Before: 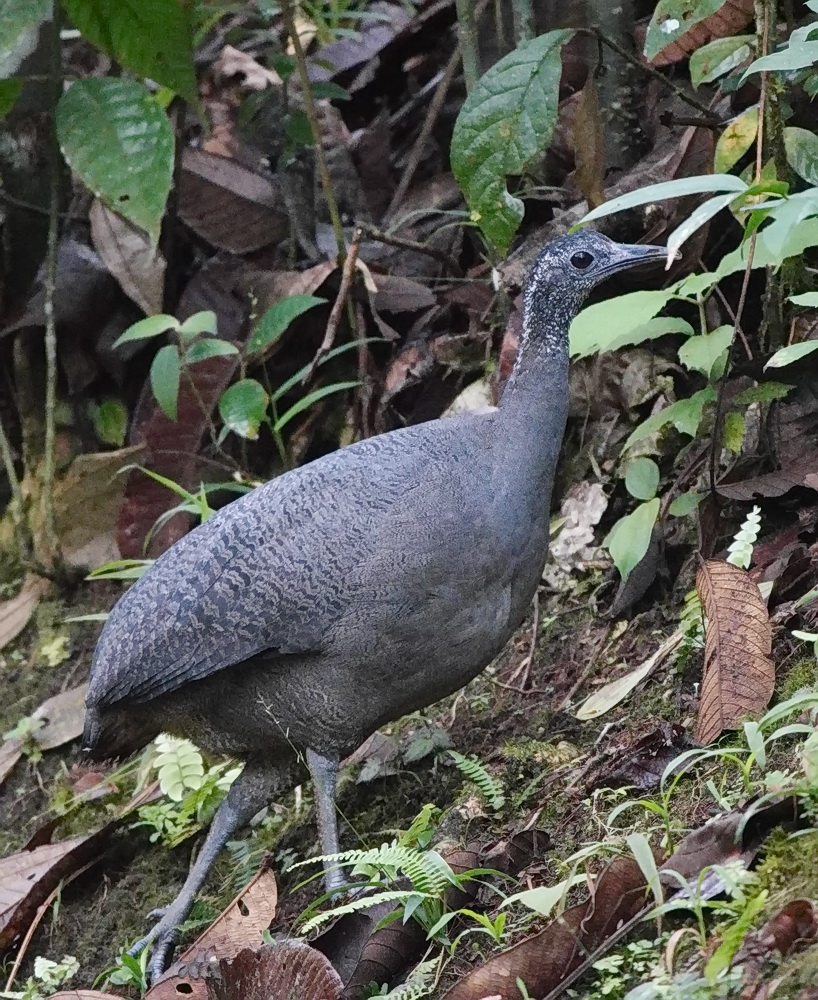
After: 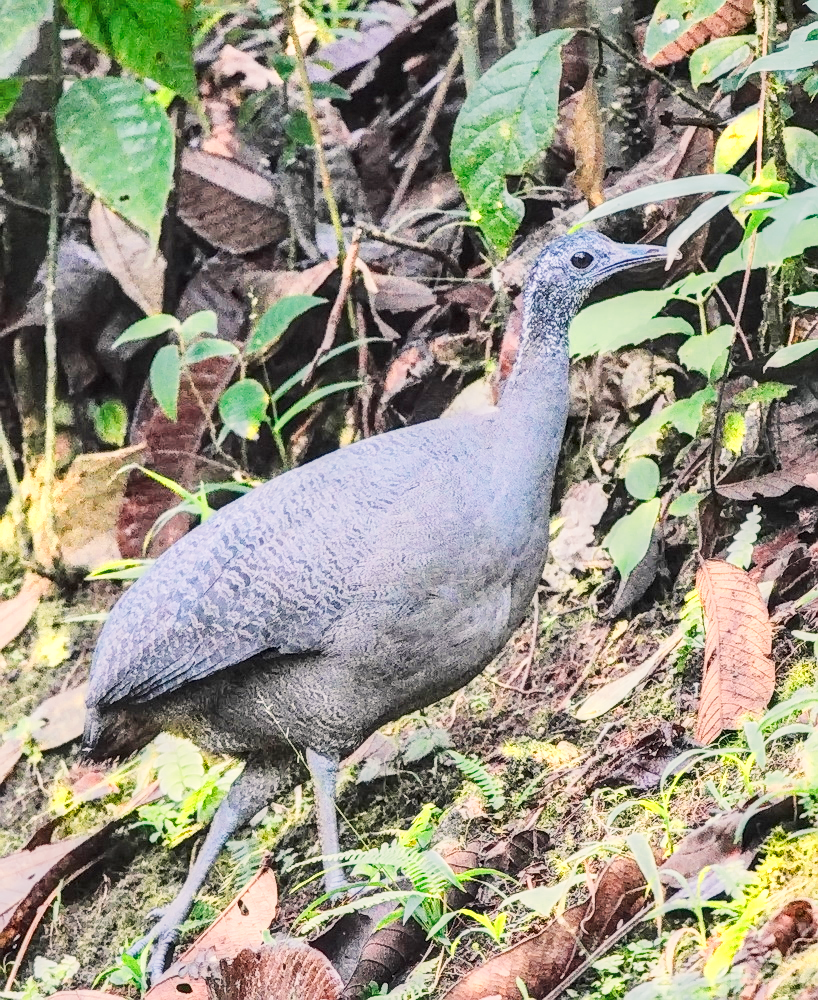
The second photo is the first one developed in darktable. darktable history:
color balance rgb: highlights gain › chroma 1.576%, highlights gain › hue 54.86°, perceptual saturation grading › global saturation 30.528%, perceptual brilliance grading › global brilliance 9.417%
tone equalizer: -7 EV 0.148 EV, -6 EV 0.632 EV, -5 EV 1.15 EV, -4 EV 1.3 EV, -3 EV 1.13 EV, -2 EV 0.6 EV, -1 EV 0.165 EV, edges refinement/feathering 500, mask exposure compensation -1.57 EV, preserve details no
contrast brightness saturation: contrast 0.226, brightness 0.099, saturation 0.29
color zones: curves: ch0 [(0.018, 0.548) (0.224, 0.64) (0.425, 0.447) (0.675, 0.575) (0.732, 0.579)]; ch1 [(0.066, 0.487) (0.25, 0.5) (0.404, 0.43) (0.75, 0.421) (0.956, 0.421)]; ch2 [(0.044, 0.561) (0.215, 0.465) (0.399, 0.544) (0.465, 0.548) (0.614, 0.447) (0.724, 0.43) (0.882, 0.623) (0.956, 0.632)]
filmic rgb: black relative exposure -13.93 EV, white relative exposure 7.99 EV, hardness 3.73, latitude 49.56%, contrast 0.503
local contrast: detail 150%
tone curve: curves: ch0 [(0, 0) (0.003, 0.045) (0.011, 0.051) (0.025, 0.057) (0.044, 0.074) (0.069, 0.096) (0.1, 0.125) (0.136, 0.16) (0.177, 0.201) (0.224, 0.242) (0.277, 0.299) (0.335, 0.362) (0.399, 0.432) (0.468, 0.512) (0.543, 0.601) (0.623, 0.691) (0.709, 0.786) (0.801, 0.876) (0.898, 0.927) (1, 1)], preserve colors none
